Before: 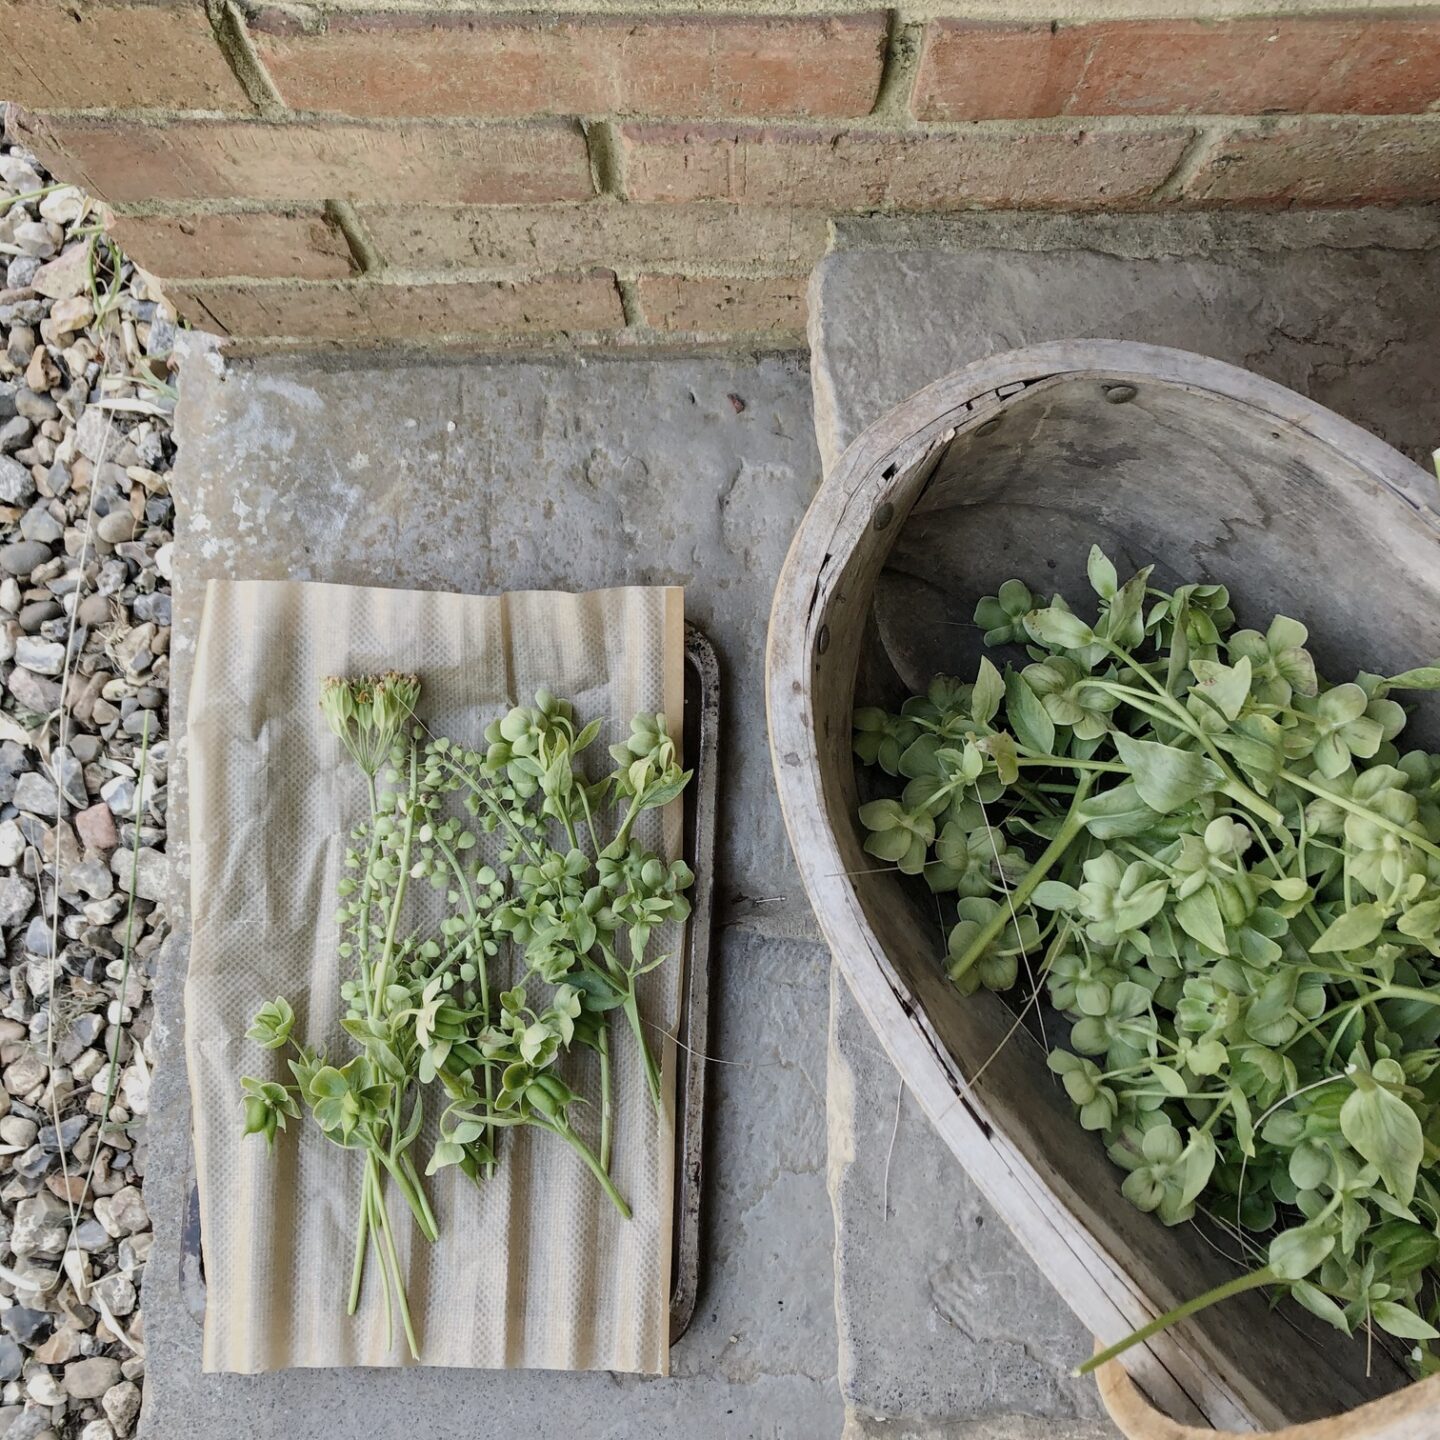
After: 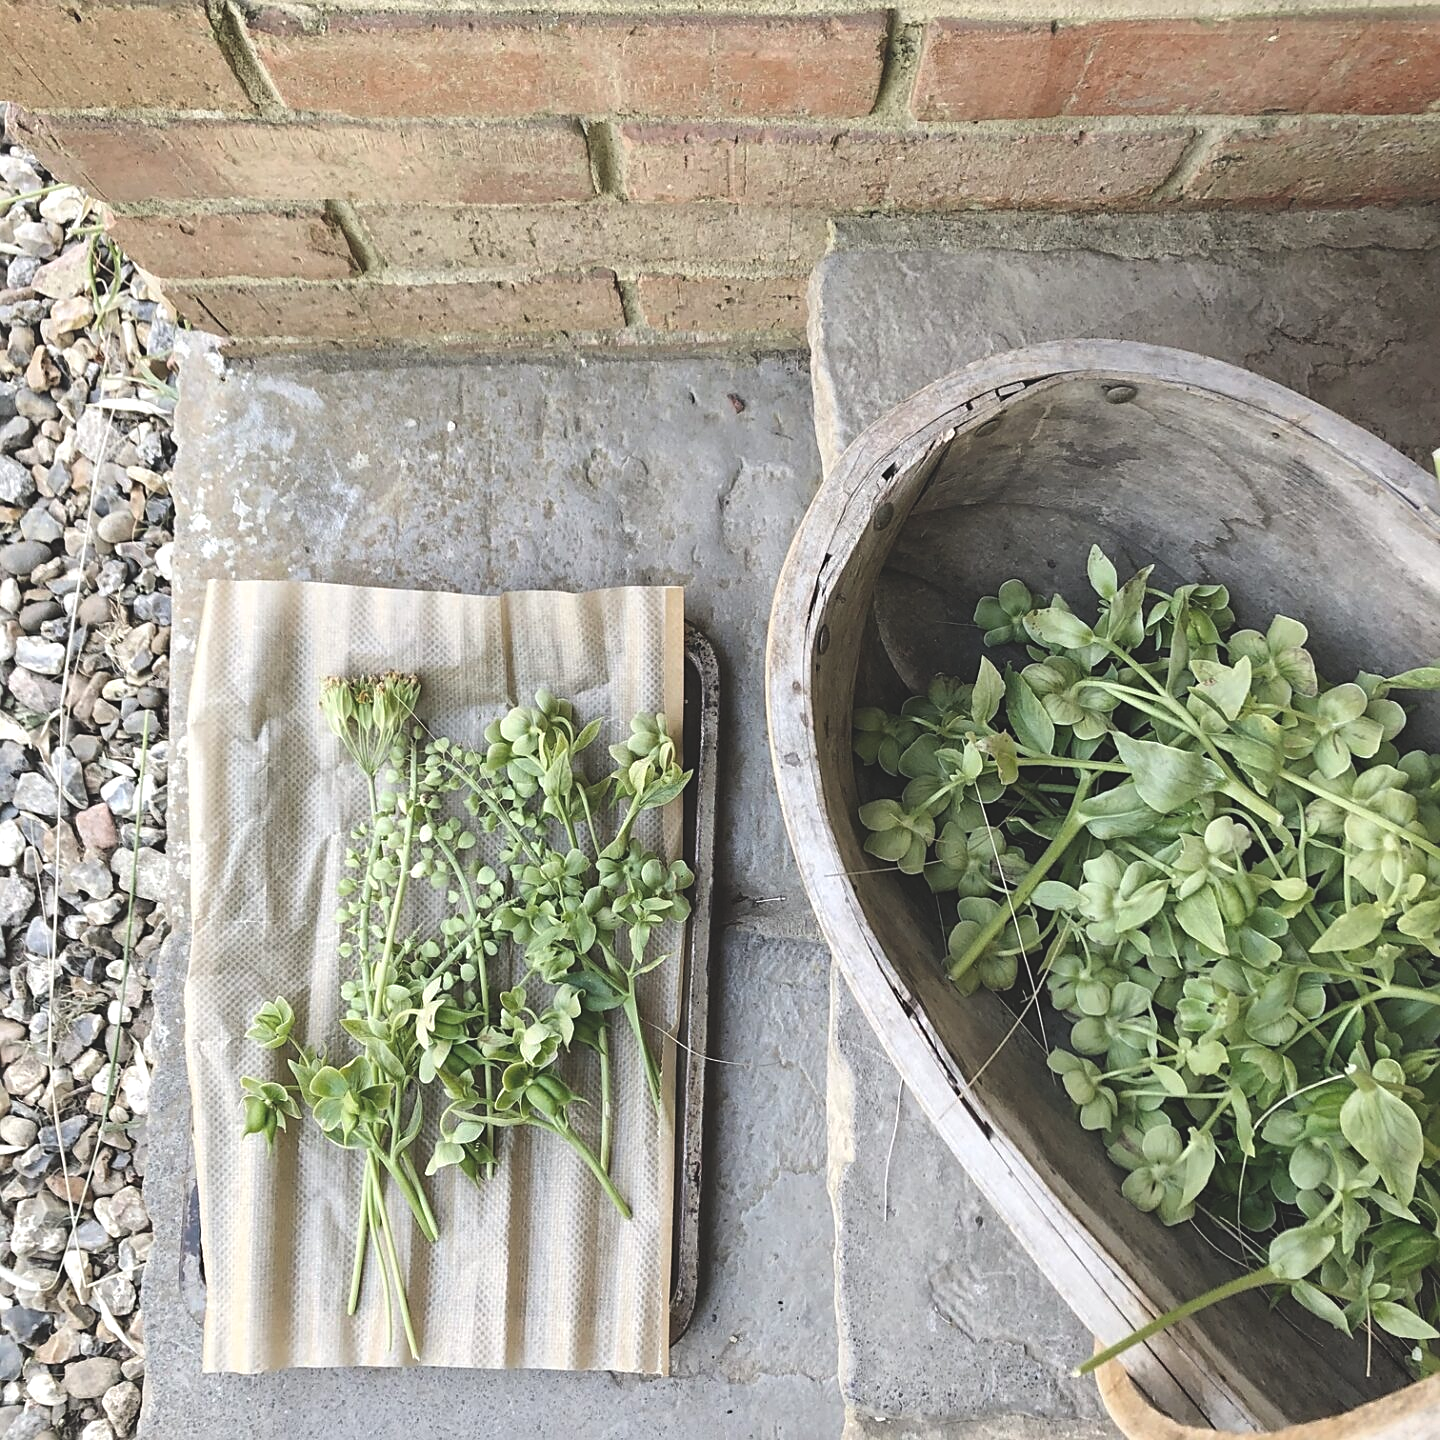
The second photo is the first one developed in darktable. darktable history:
exposure: black level correction -0.015, exposure -0.519 EV, compensate highlight preservation false
tone equalizer: -8 EV -1.11 EV, -7 EV -1.03 EV, -6 EV -0.878 EV, -5 EV -0.543 EV, -3 EV 0.582 EV, -2 EV 0.893 EV, -1 EV 1.01 EV, +0 EV 1.07 EV, smoothing diameter 24.88%, edges refinement/feathering 11.57, preserve details guided filter
sharpen: on, module defaults
